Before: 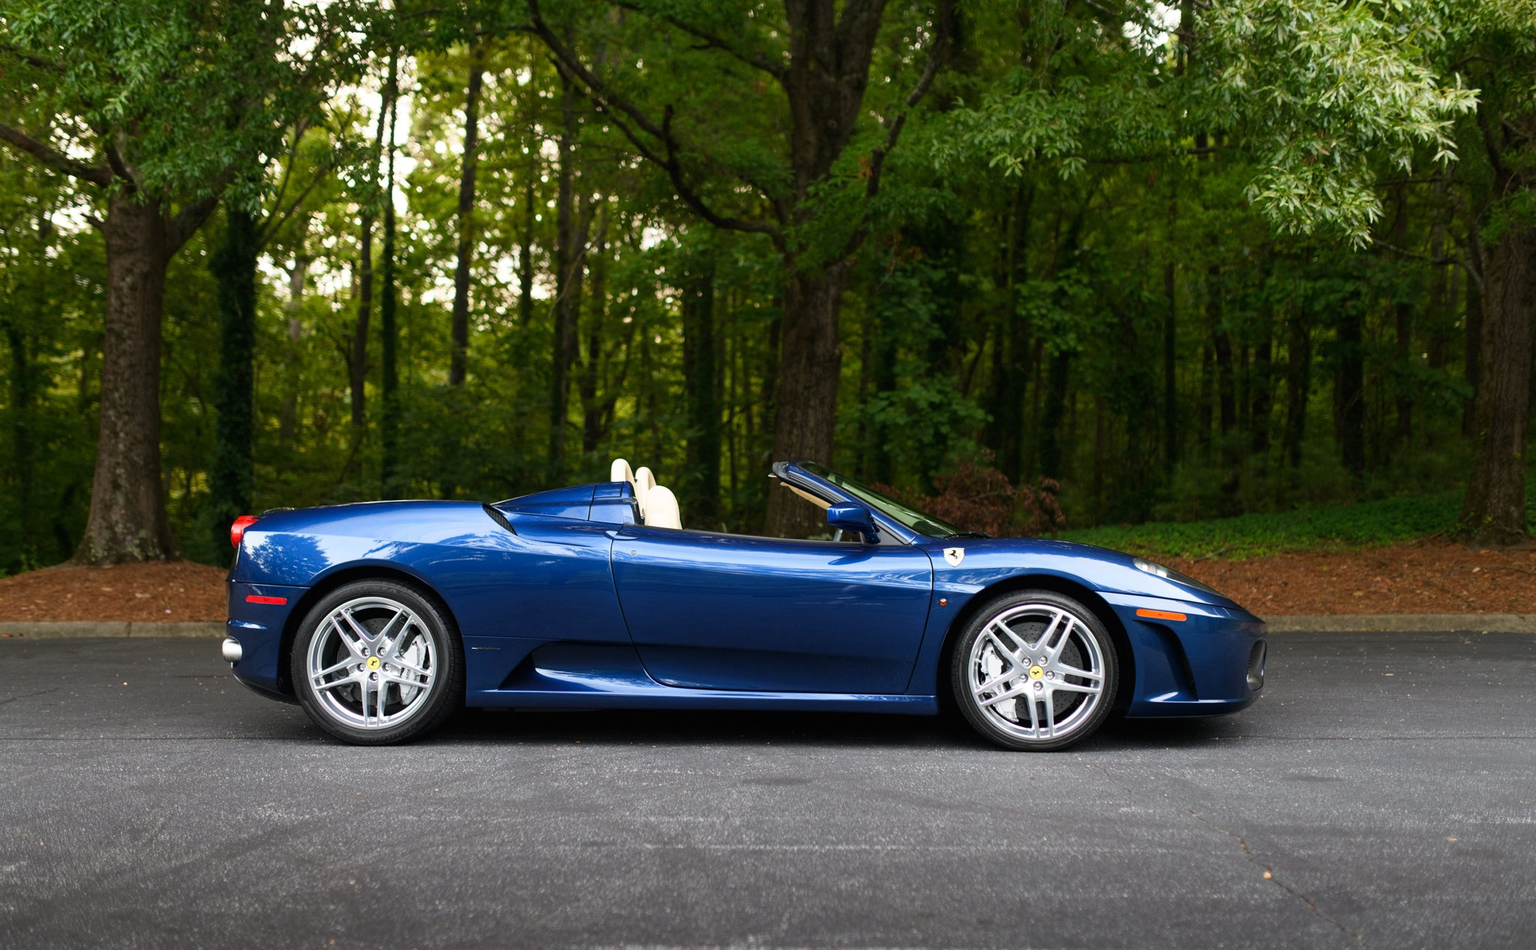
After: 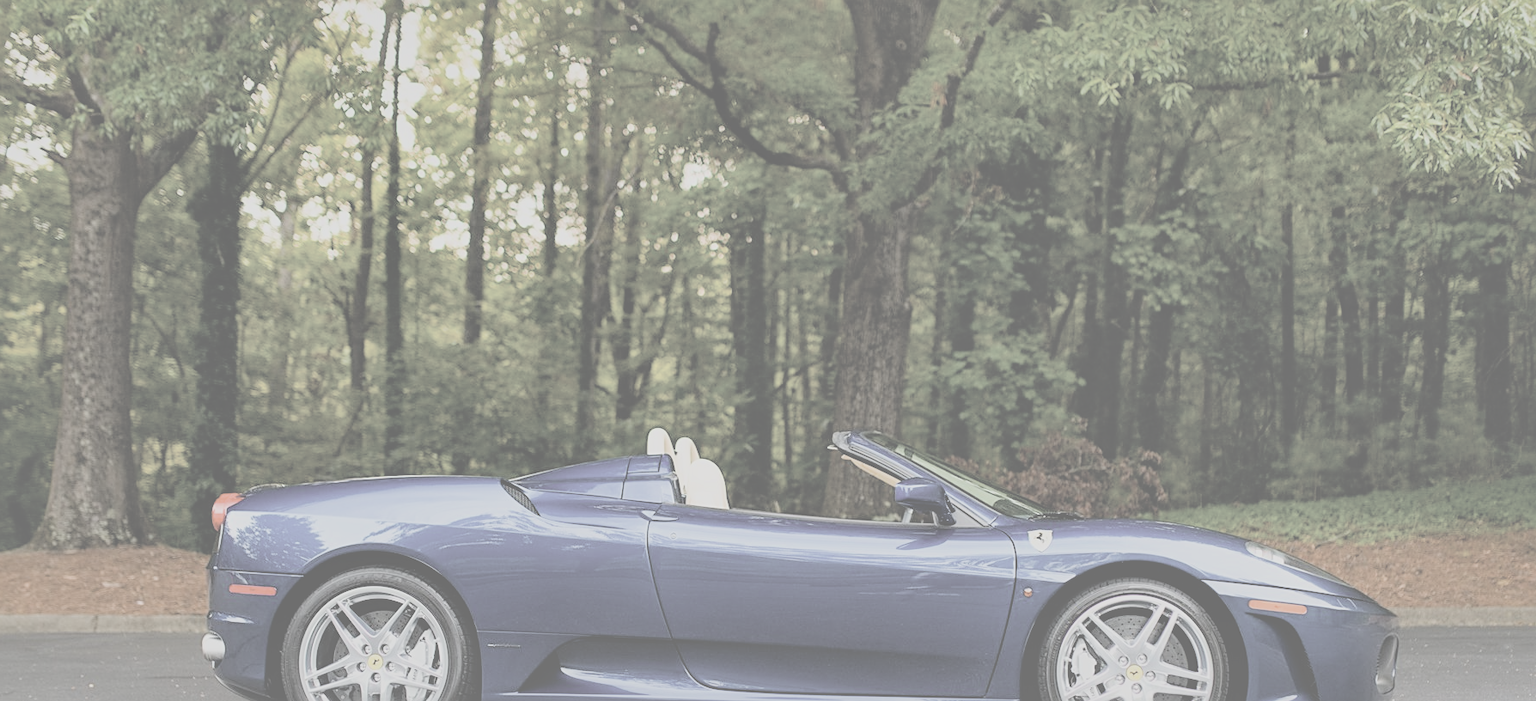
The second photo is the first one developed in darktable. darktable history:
sharpen: on, module defaults
filmic rgb: black relative exposure -7.65 EV, white relative exposure 4.56 EV, hardness 3.61, contrast 1.05
crop: left 3.015%, top 8.969%, right 9.647%, bottom 26.457%
contrast brightness saturation: contrast -0.32, brightness 0.75, saturation -0.78
exposure: black level correction 0, exposure 0.7 EV, compensate exposure bias true, compensate highlight preservation false
shadows and highlights: on, module defaults
color balance rgb: perceptual saturation grading › global saturation 20%, global vibrance 20%
rotate and perspective: automatic cropping original format, crop left 0, crop top 0
